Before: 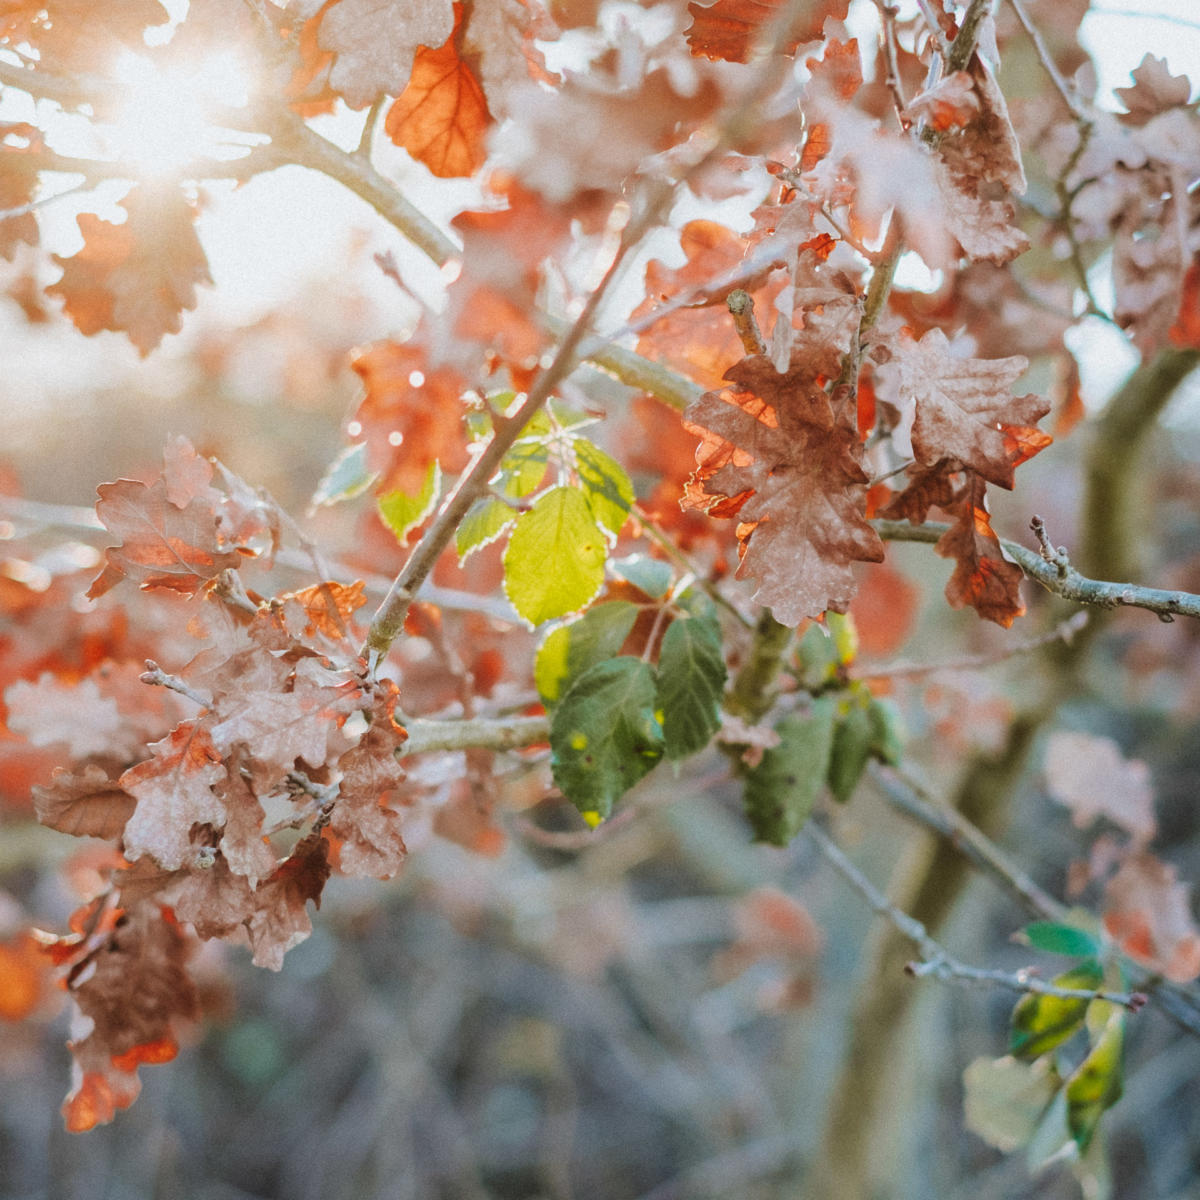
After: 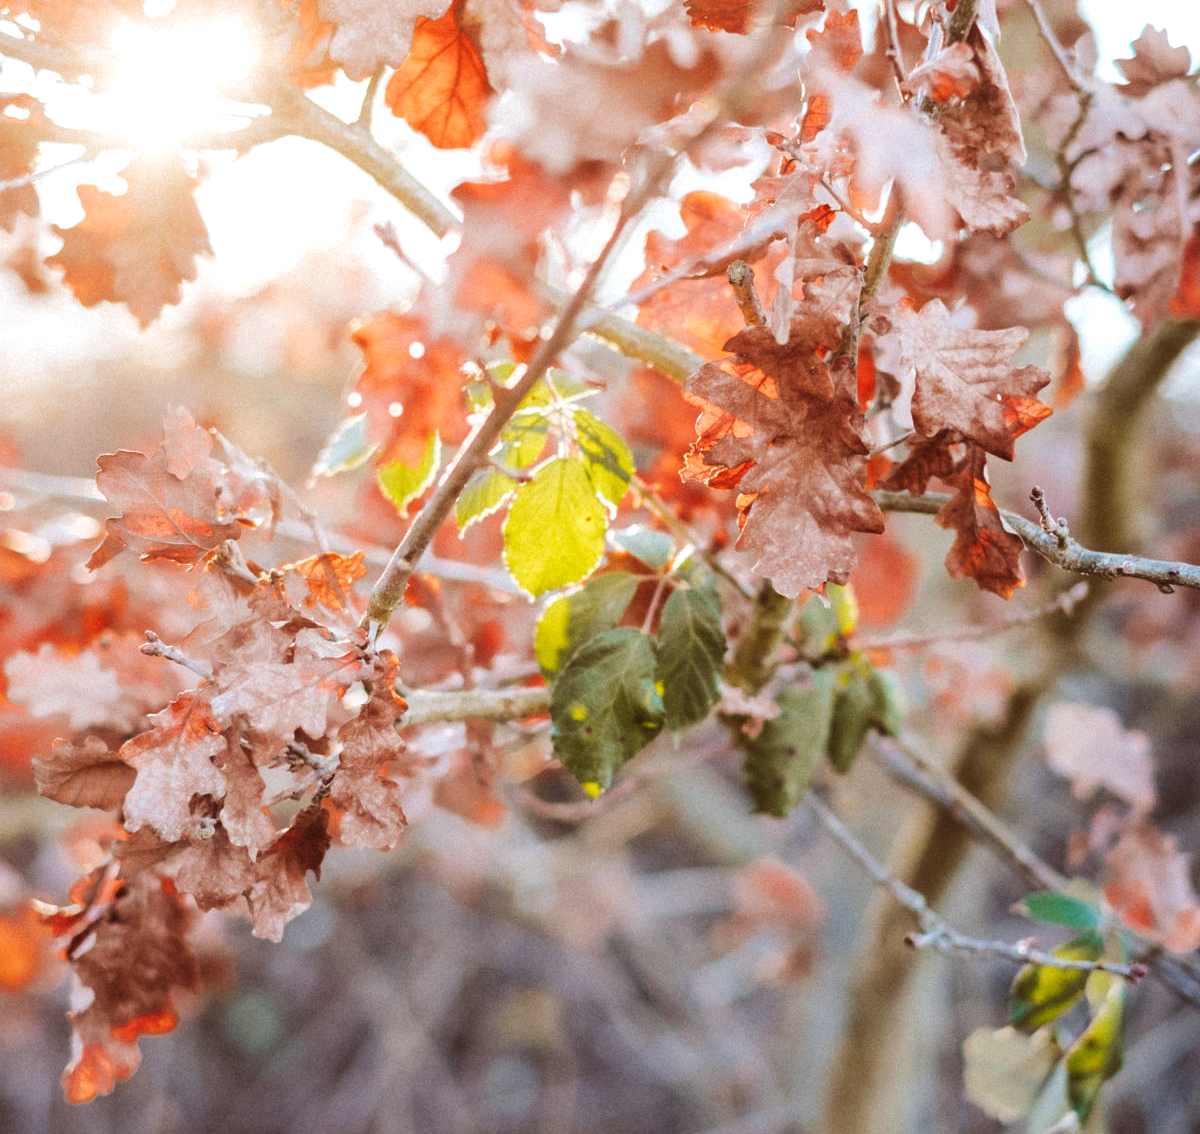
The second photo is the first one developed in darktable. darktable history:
tone equalizer: -8 EV -0.417 EV, -7 EV -0.389 EV, -6 EV -0.333 EV, -5 EV -0.222 EV, -3 EV 0.222 EV, -2 EV 0.333 EV, -1 EV 0.389 EV, +0 EV 0.417 EV, edges refinement/feathering 500, mask exposure compensation -1.57 EV, preserve details no
crop and rotate: top 2.479%, bottom 3.018%
rgb levels: mode RGB, independent channels, levels [[0, 0.474, 1], [0, 0.5, 1], [0, 0.5, 1]]
